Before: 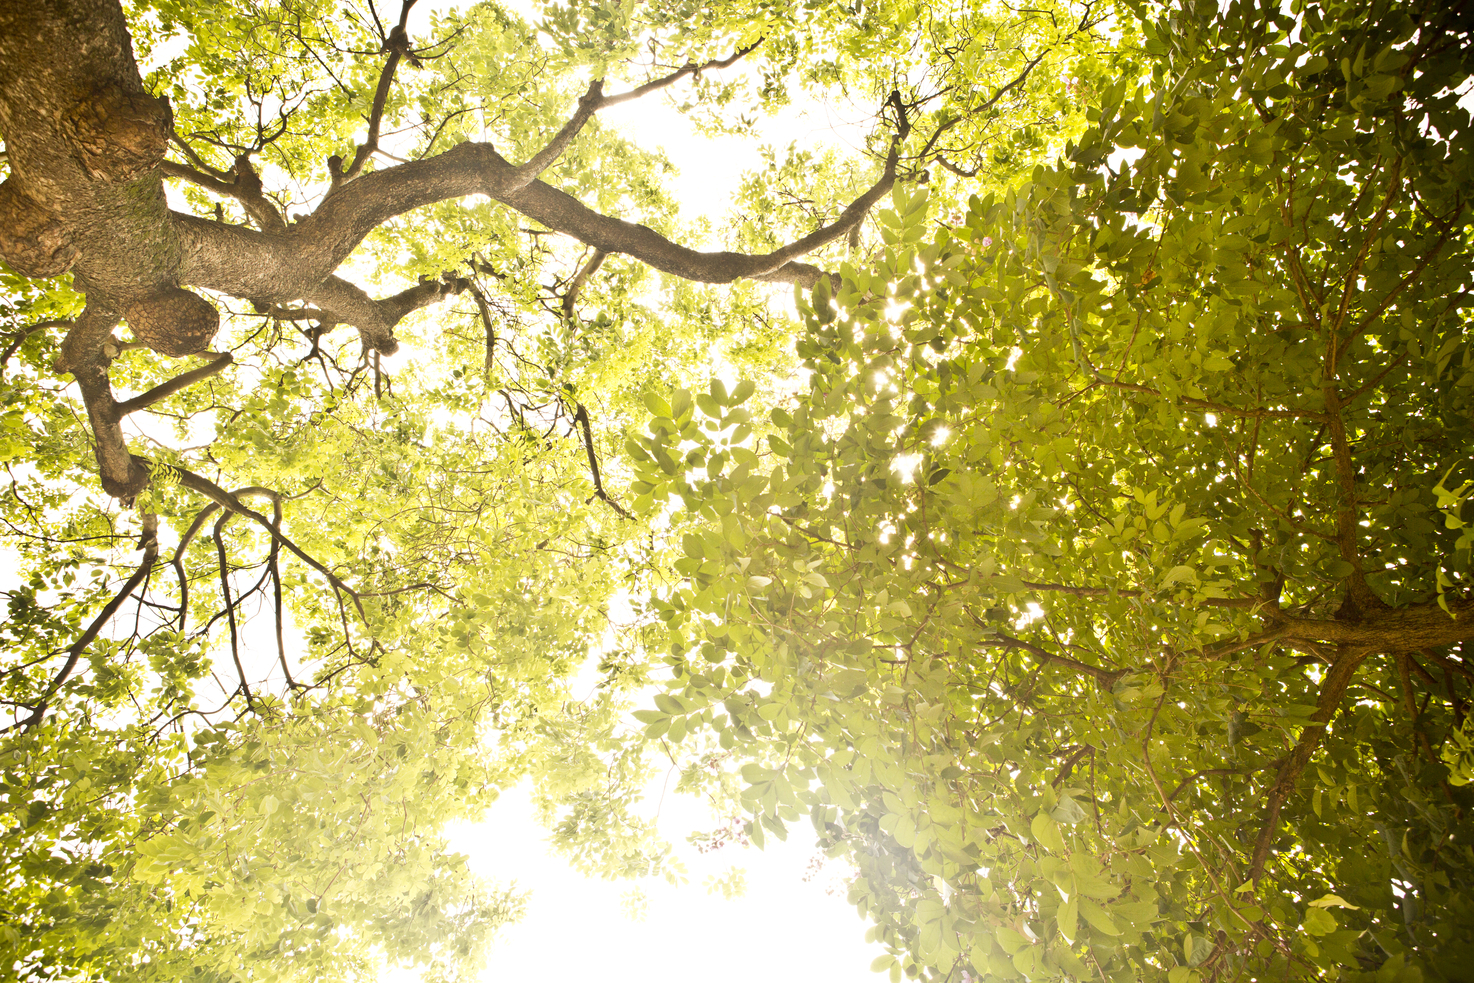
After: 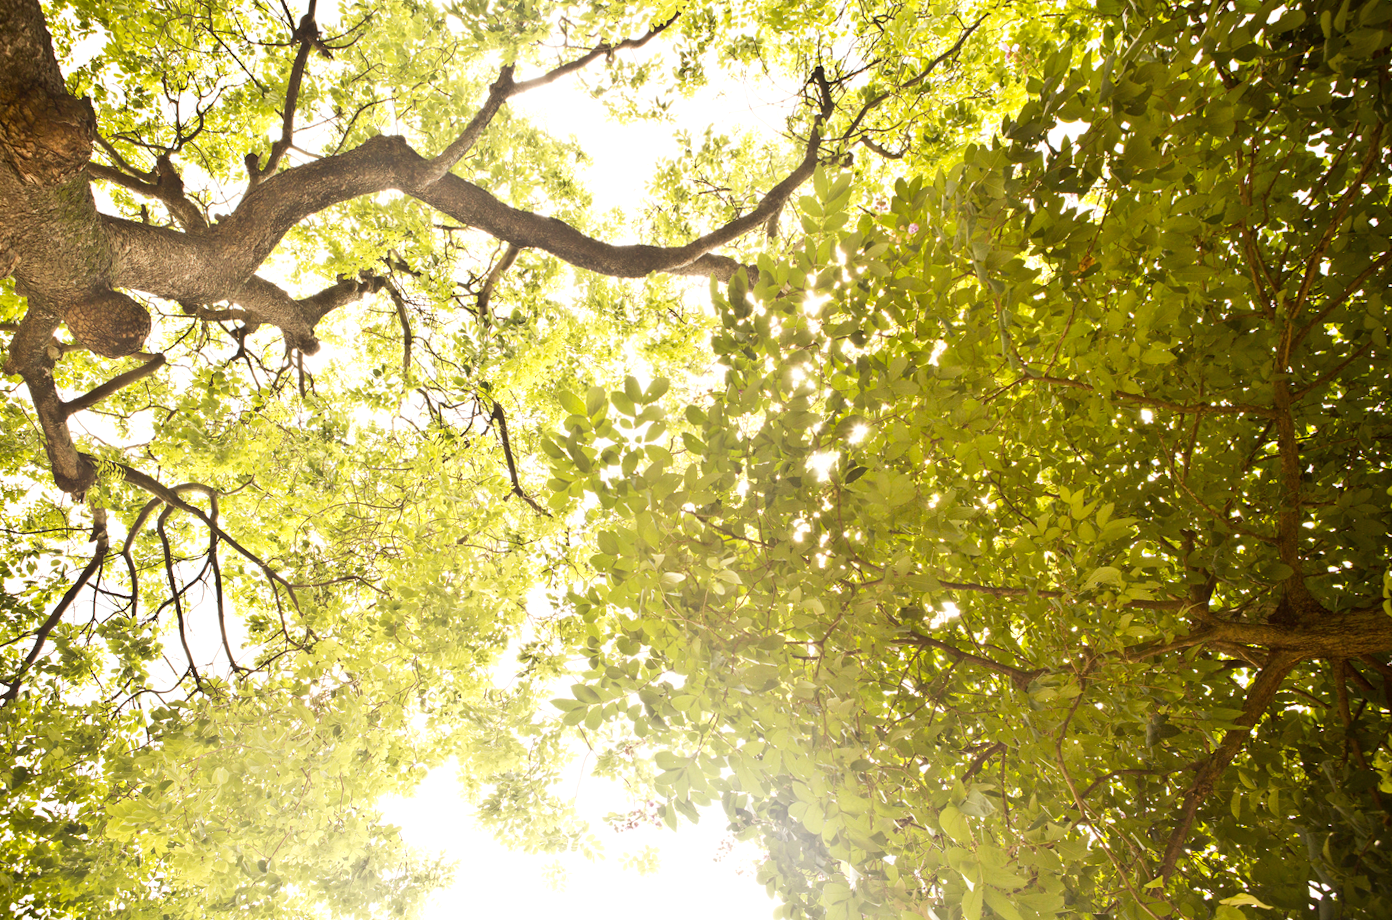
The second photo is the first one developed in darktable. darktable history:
color balance: gamma [0.9, 0.988, 0.975, 1.025], gain [1.05, 1, 1, 1]
rotate and perspective: rotation 0.062°, lens shift (vertical) 0.115, lens shift (horizontal) -0.133, crop left 0.047, crop right 0.94, crop top 0.061, crop bottom 0.94
